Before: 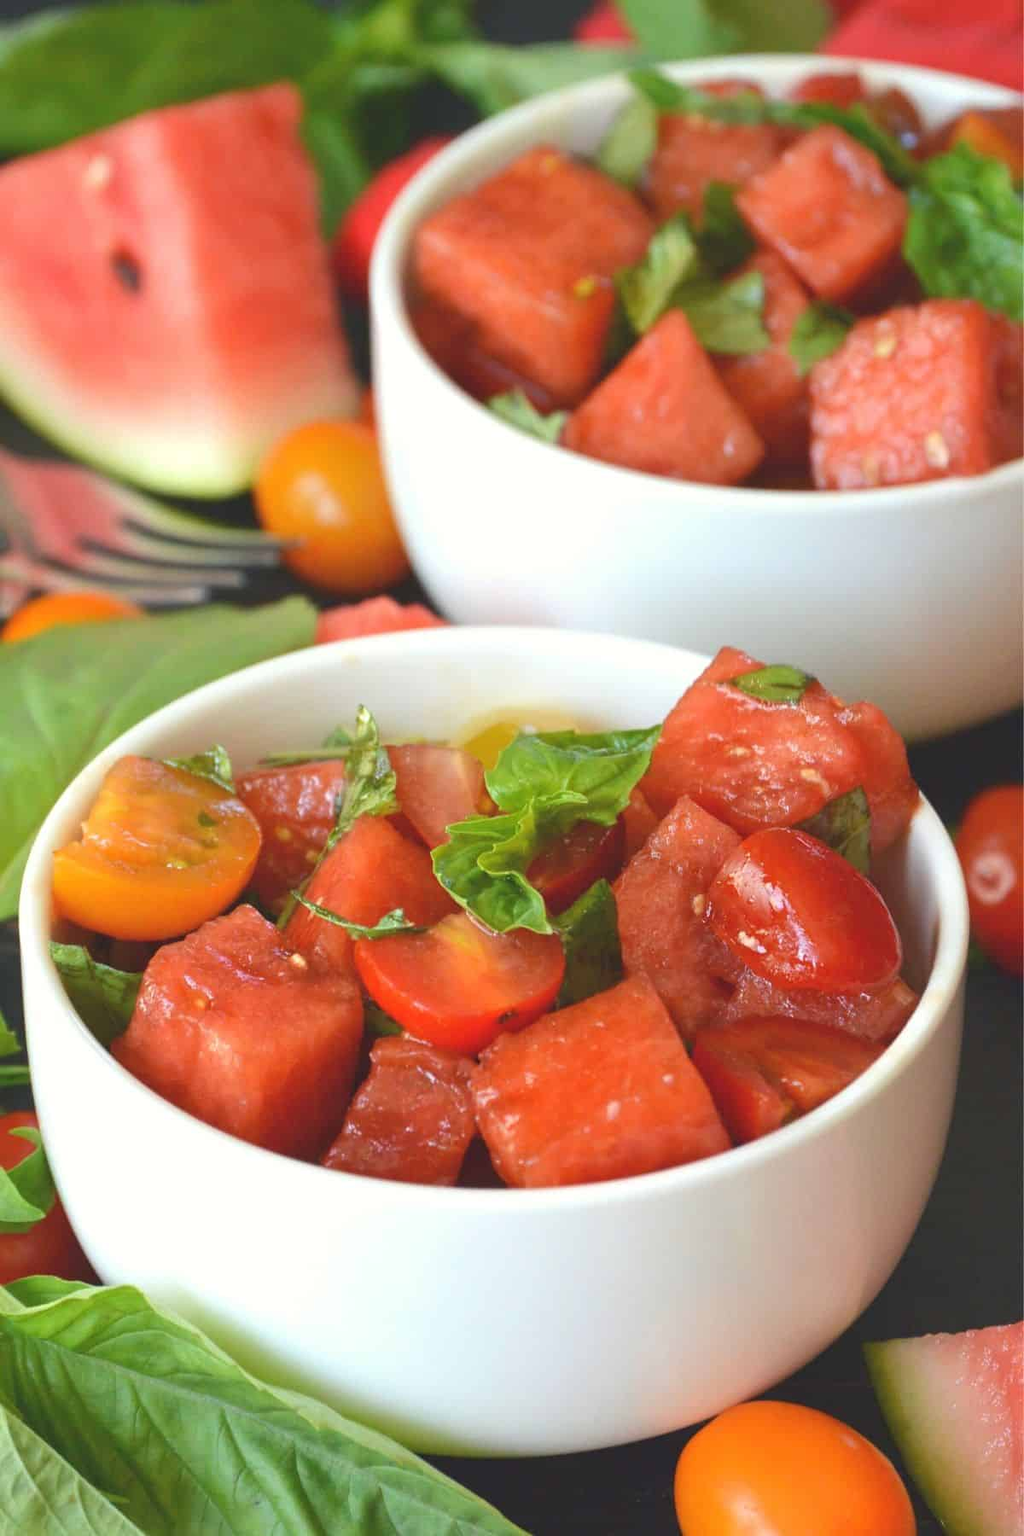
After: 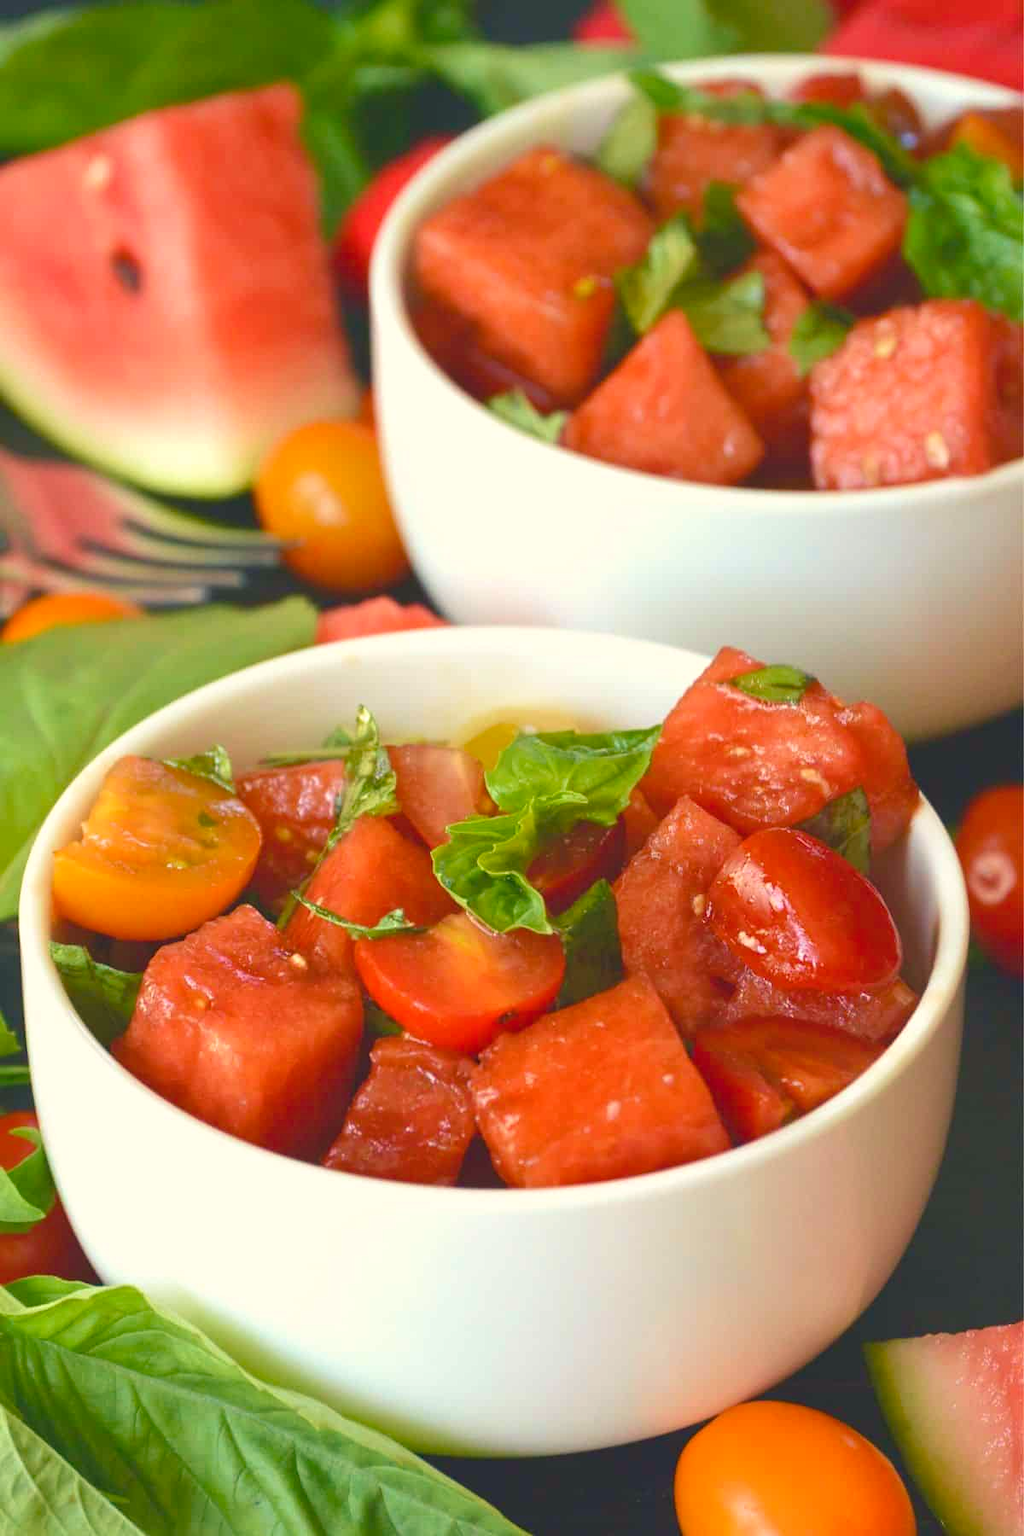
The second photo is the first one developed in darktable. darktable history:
velvia: on, module defaults
color balance rgb: shadows lift › chroma 2%, shadows lift › hue 219.6°, power › hue 313.2°, highlights gain › chroma 3%, highlights gain › hue 75.6°, global offset › luminance 0.5%, perceptual saturation grading › global saturation 15.33%, perceptual saturation grading › highlights -19.33%, perceptual saturation grading › shadows 20%, global vibrance 20%
